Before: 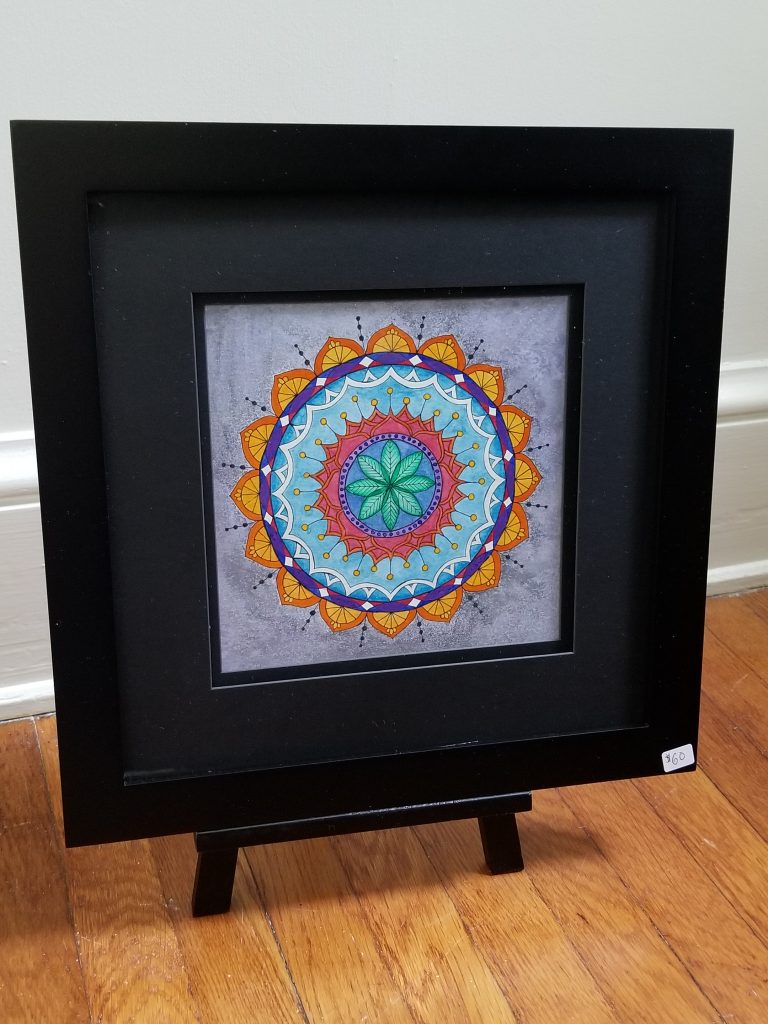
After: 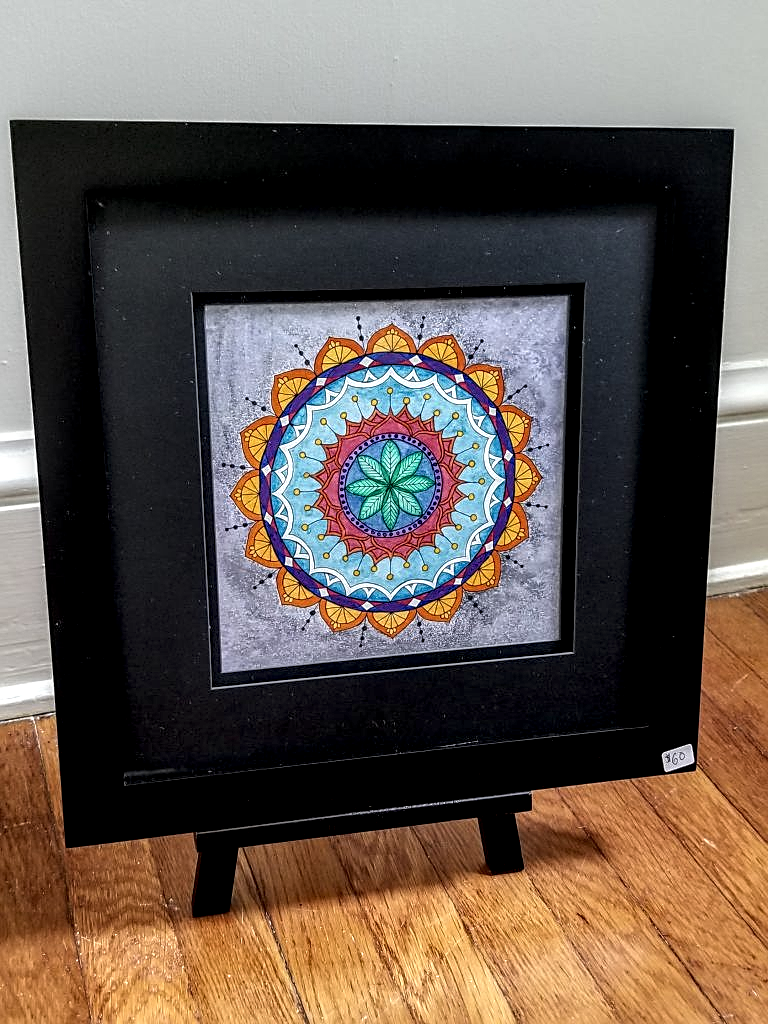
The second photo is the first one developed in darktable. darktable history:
sharpen: on, module defaults
local contrast: highlights 20%, detail 196%
